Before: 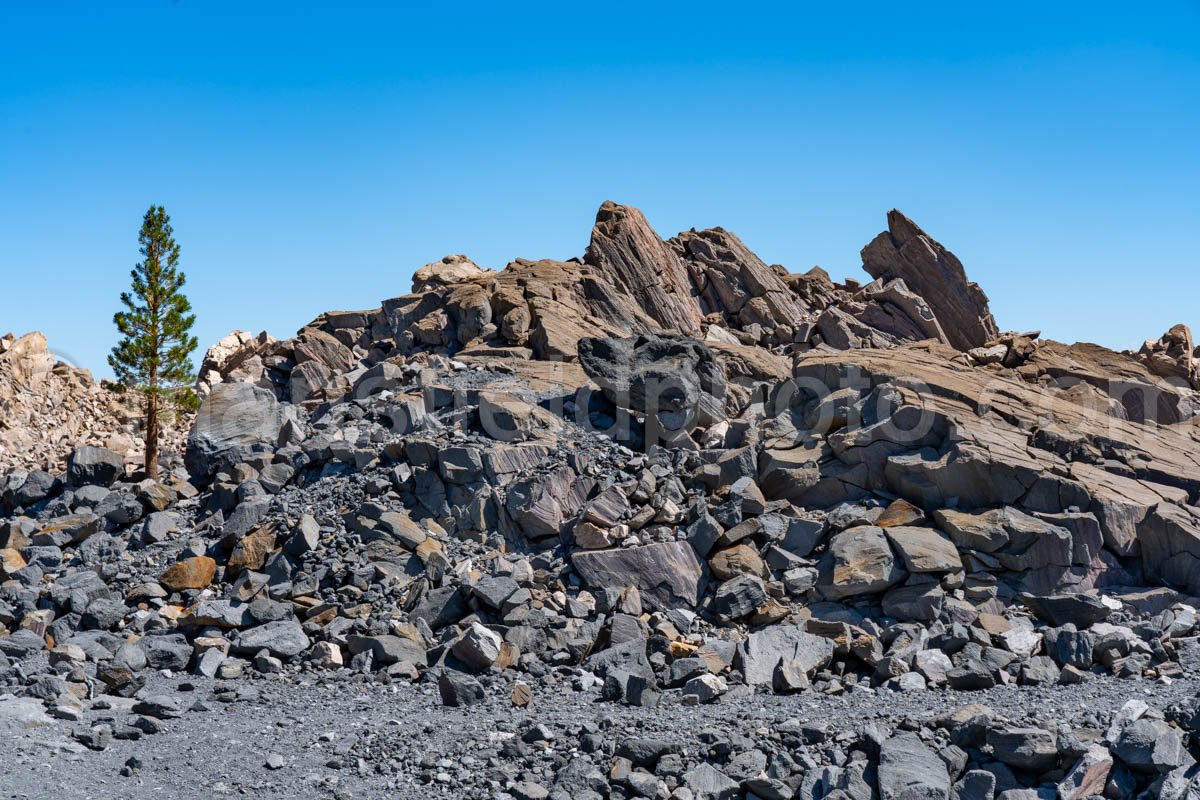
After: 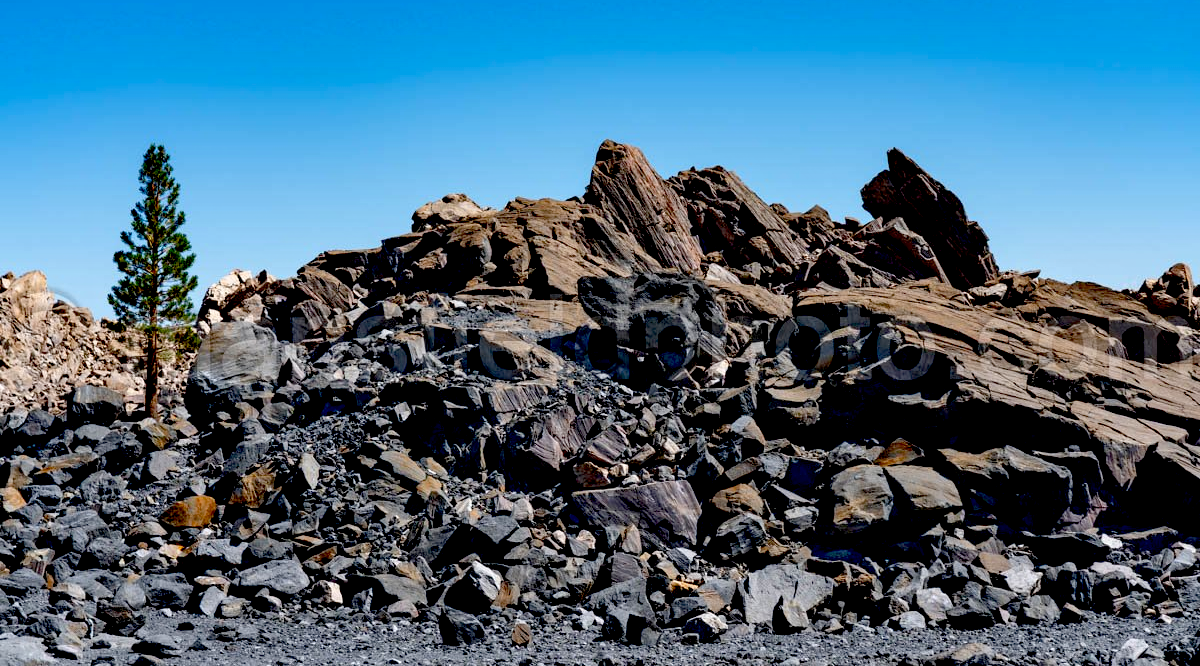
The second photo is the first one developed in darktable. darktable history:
crop: top 7.625%, bottom 8.027%
contrast equalizer: octaves 7, y [[0.6 ×6], [0.55 ×6], [0 ×6], [0 ×6], [0 ×6]], mix 0.2
exposure: black level correction 0.056, exposure -0.039 EV, compensate highlight preservation false
